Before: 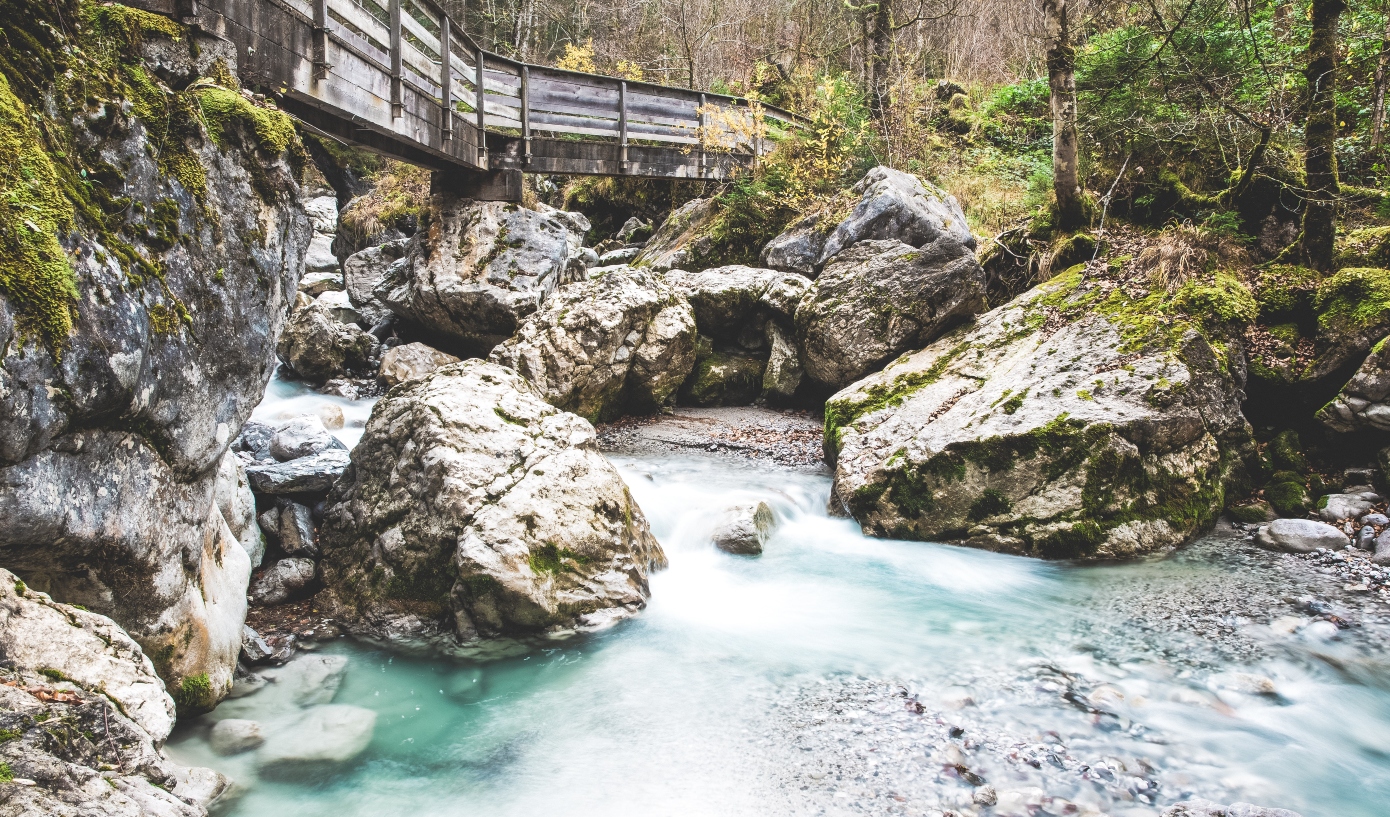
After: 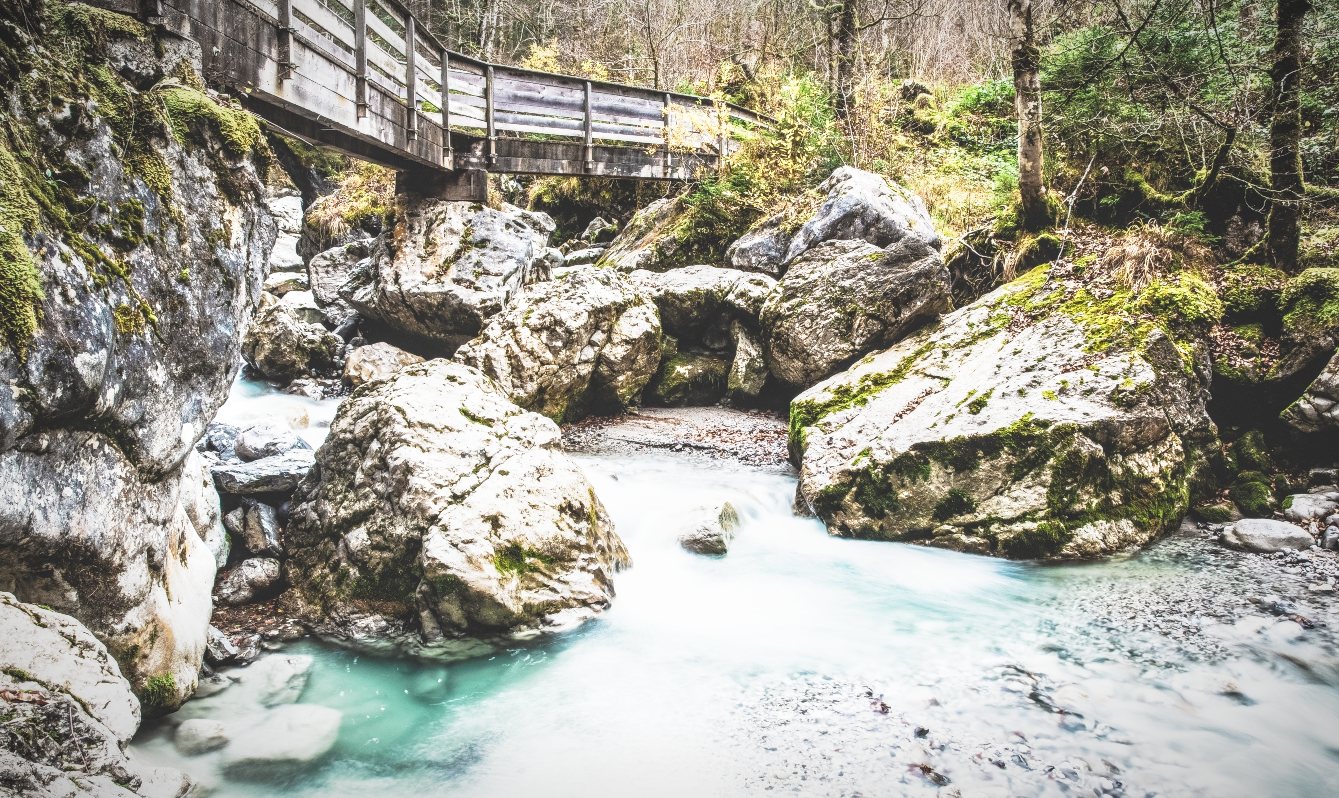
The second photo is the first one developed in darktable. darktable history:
vignetting: fall-off radius 60%, automatic ratio true
base curve: curves: ch0 [(0, 0) (0.026, 0.03) (0.109, 0.232) (0.351, 0.748) (0.669, 0.968) (1, 1)], preserve colors none
crop and rotate: left 2.536%, right 1.107%, bottom 2.246%
exposure: black level correction -0.015, exposure -0.5 EV, compensate highlight preservation false
local contrast: on, module defaults
